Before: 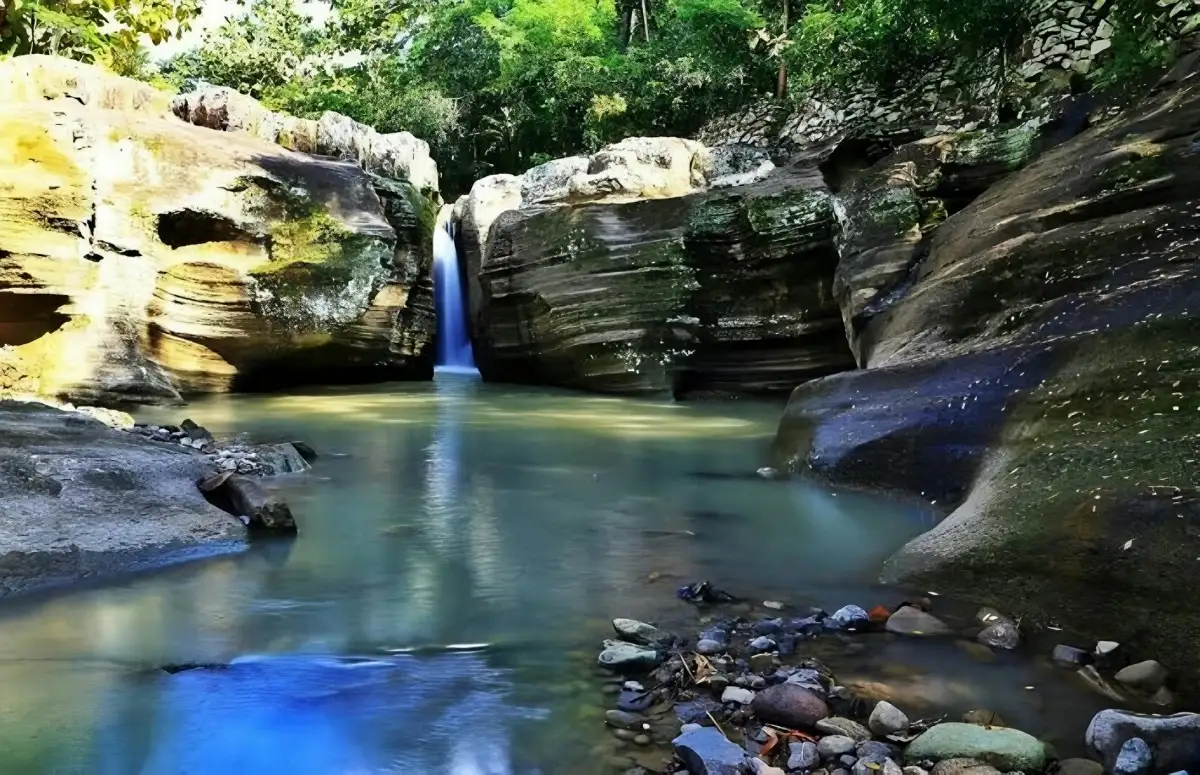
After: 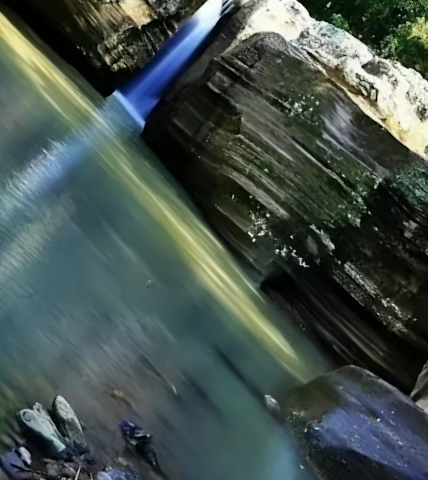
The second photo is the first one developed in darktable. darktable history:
crop and rotate: angle -46.04°, top 16.509%, right 0.807%, bottom 11.672%
